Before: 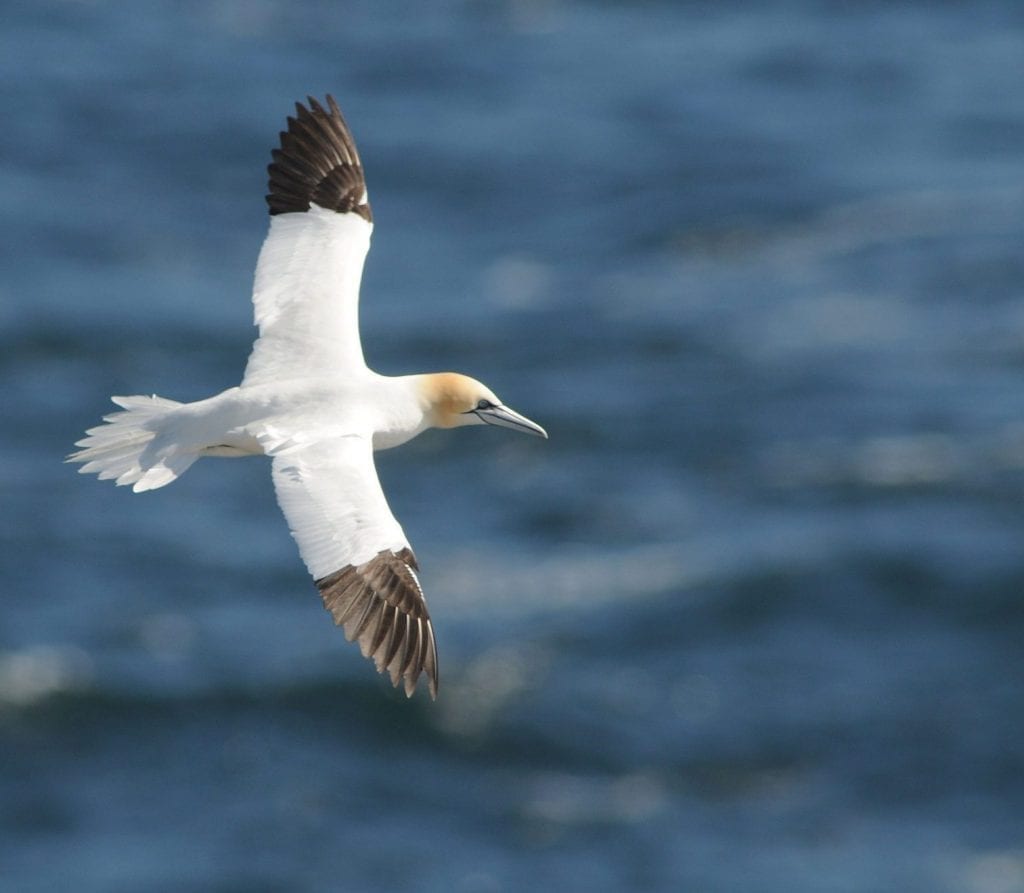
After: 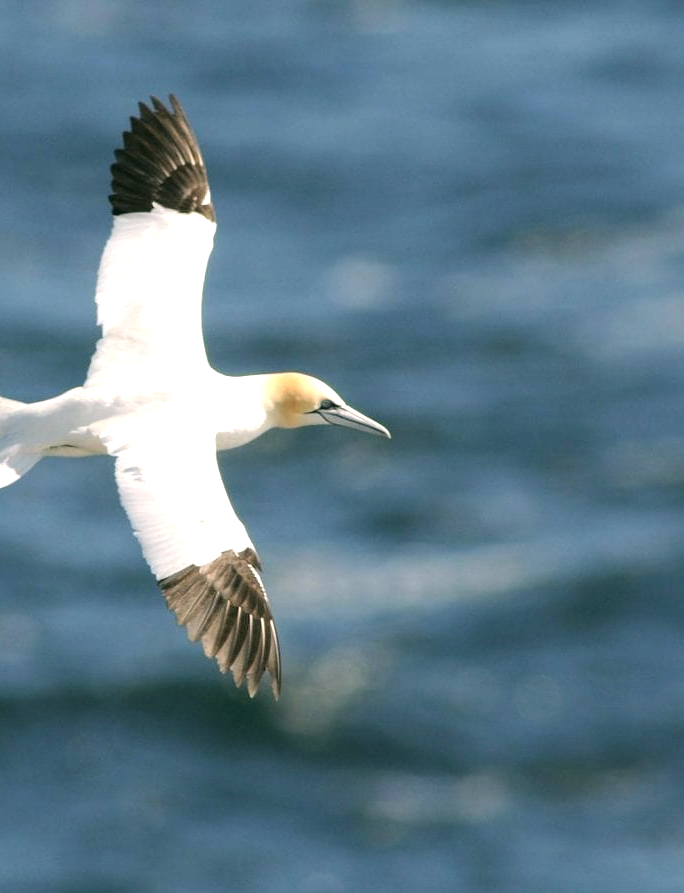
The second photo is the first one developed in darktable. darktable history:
tone equalizer: -8 EV -0.726 EV, -7 EV -0.722 EV, -6 EV -0.601 EV, -5 EV -0.424 EV, -3 EV 0.383 EV, -2 EV 0.6 EV, -1 EV 0.693 EV, +0 EV 0.72 EV
crop: left 15.403%, right 17.797%
color correction: highlights a* 4.41, highlights b* 4.94, shadows a* -7.9, shadows b* 4.82
